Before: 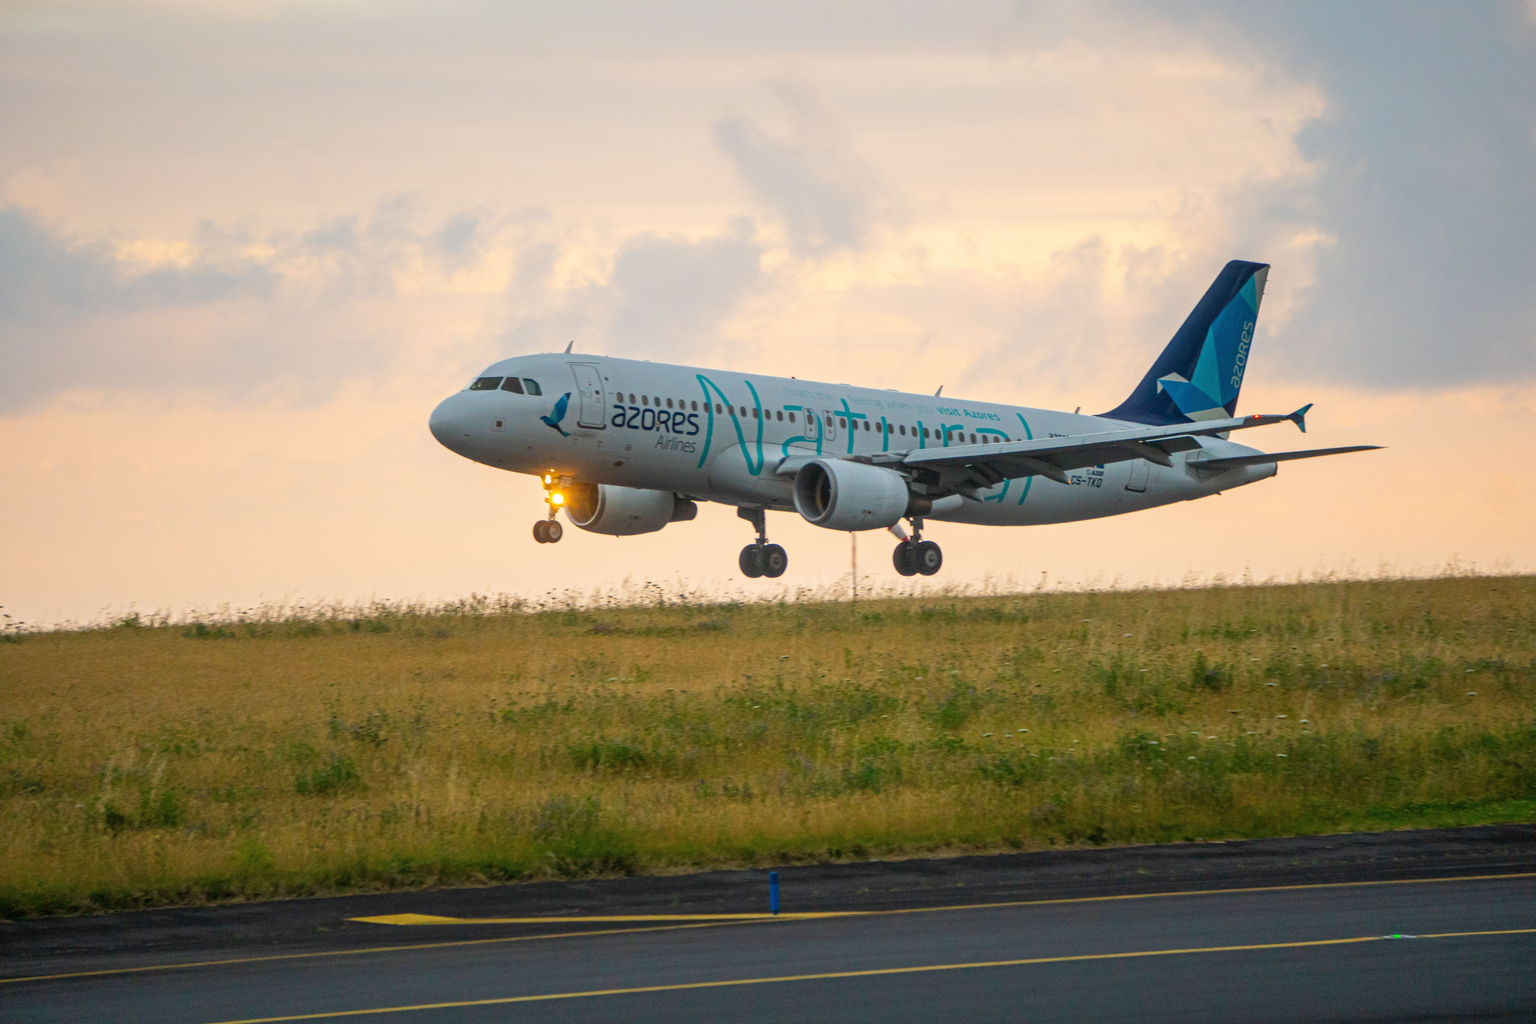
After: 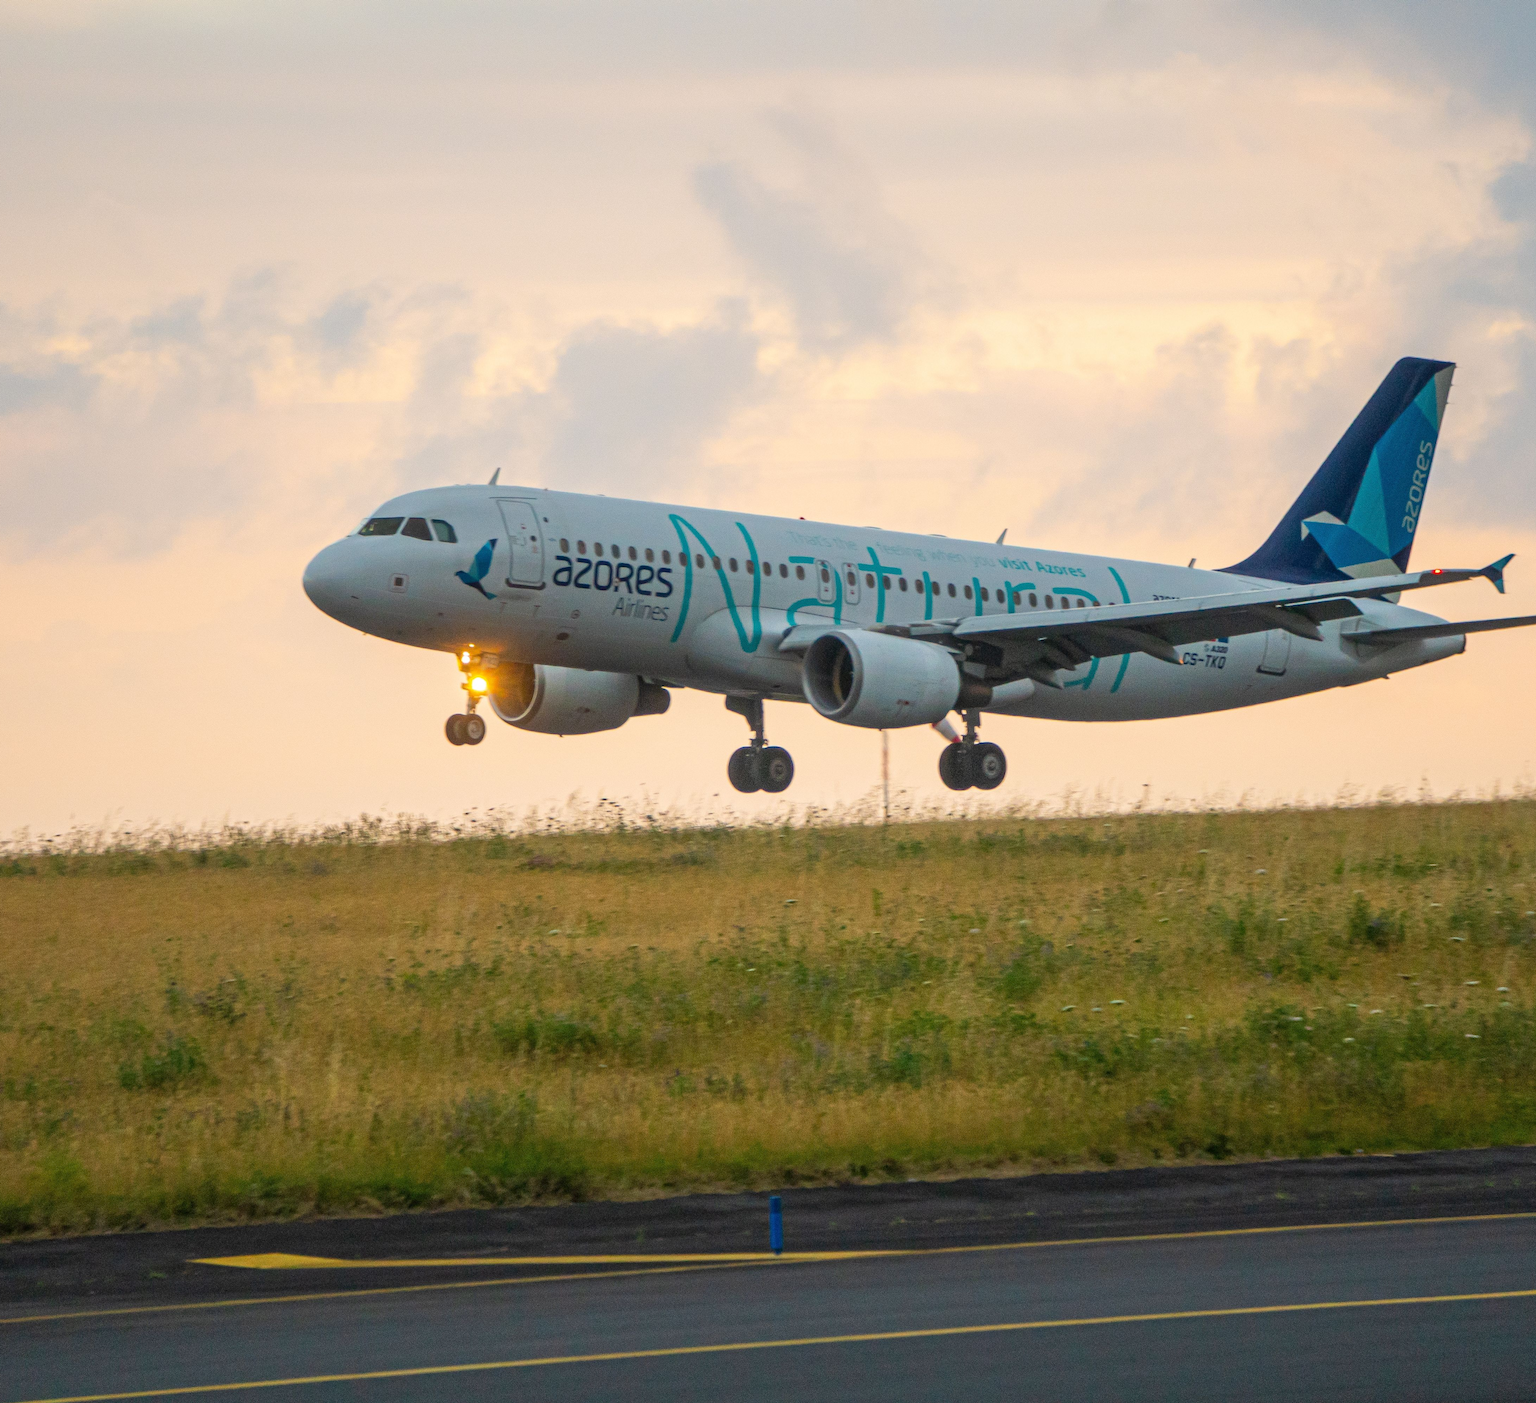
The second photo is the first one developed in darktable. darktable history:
crop: left 13.599%, right 13.478%
